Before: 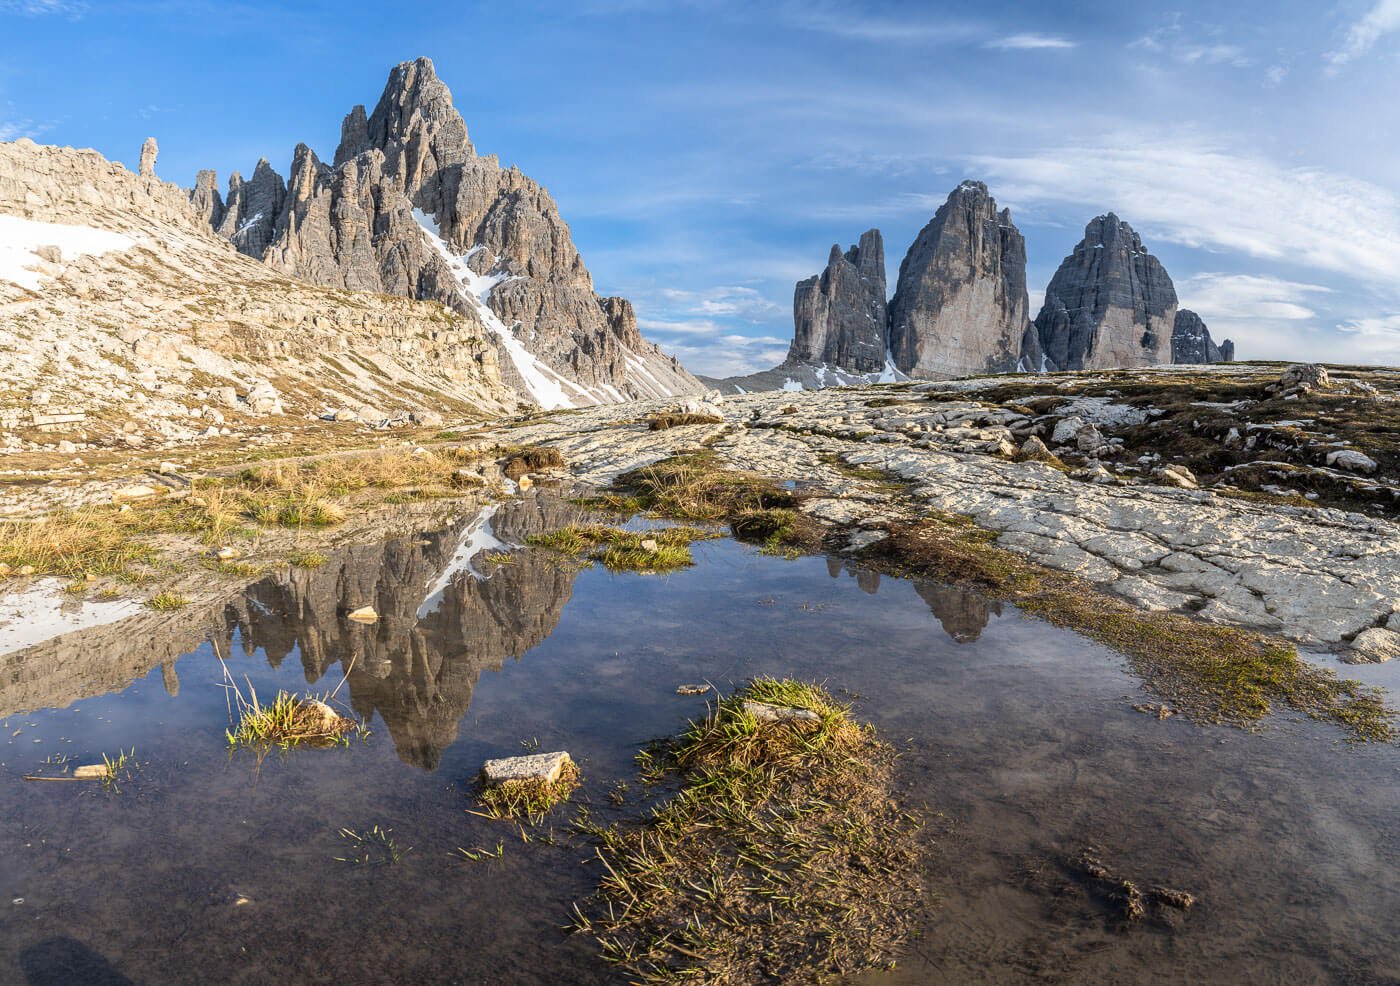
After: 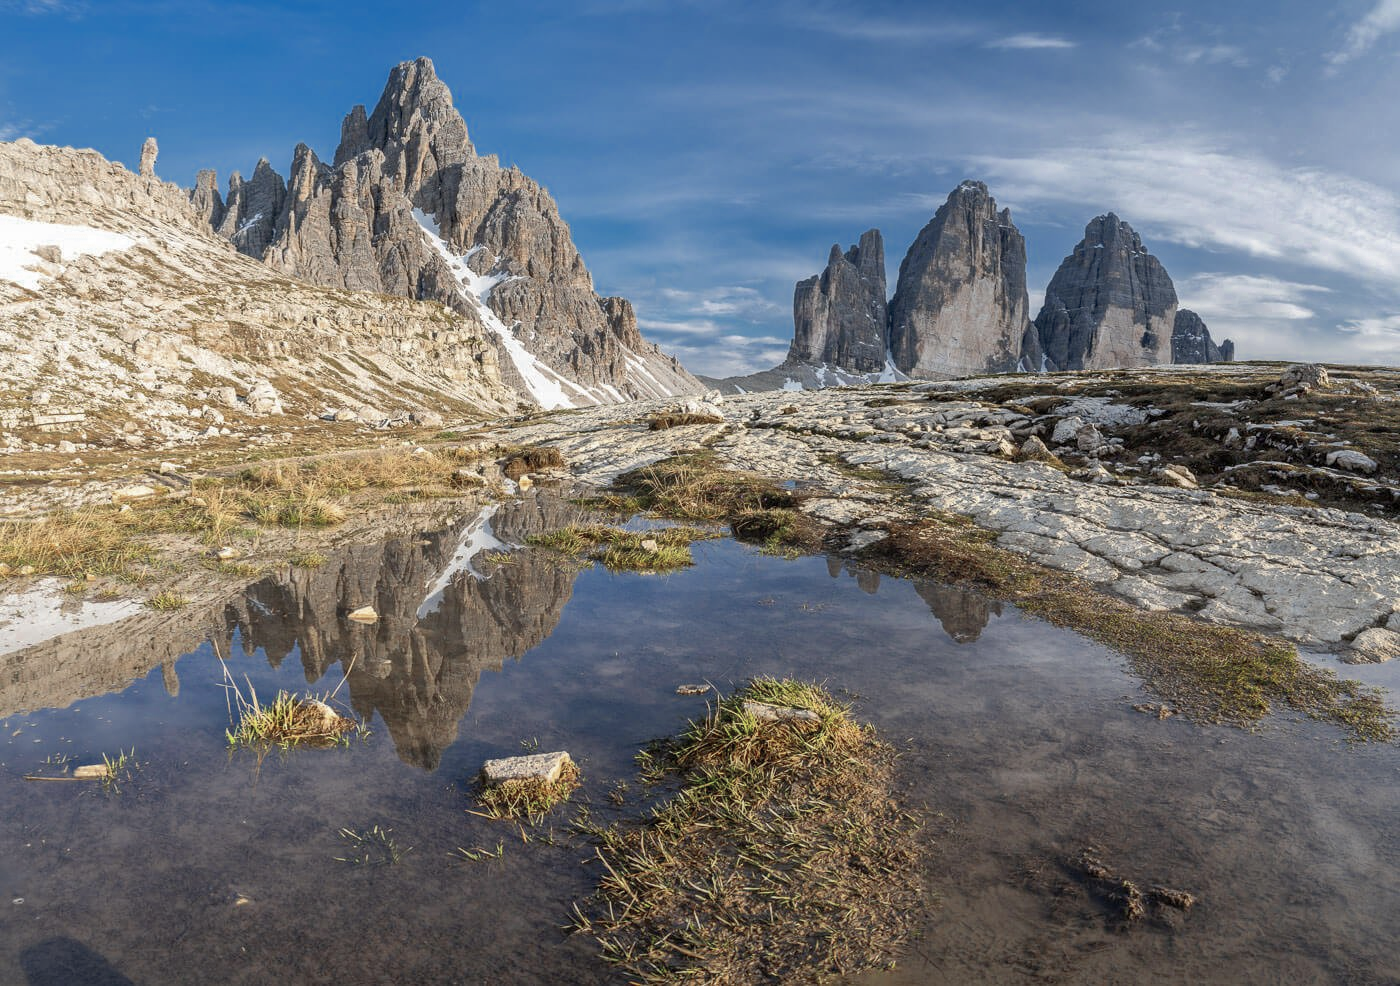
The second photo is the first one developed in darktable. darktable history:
shadows and highlights: on, module defaults
color zones: curves: ch0 [(0, 0.5) (0.125, 0.4) (0.25, 0.5) (0.375, 0.4) (0.5, 0.4) (0.625, 0.35) (0.75, 0.35) (0.875, 0.5)]; ch1 [(0, 0.35) (0.125, 0.45) (0.25, 0.35) (0.375, 0.35) (0.5, 0.35) (0.625, 0.35) (0.75, 0.45) (0.875, 0.35)]; ch2 [(0, 0.6) (0.125, 0.5) (0.25, 0.5) (0.375, 0.6) (0.5, 0.6) (0.625, 0.5) (0.75, 0.5) (0.875, 0.5)]
